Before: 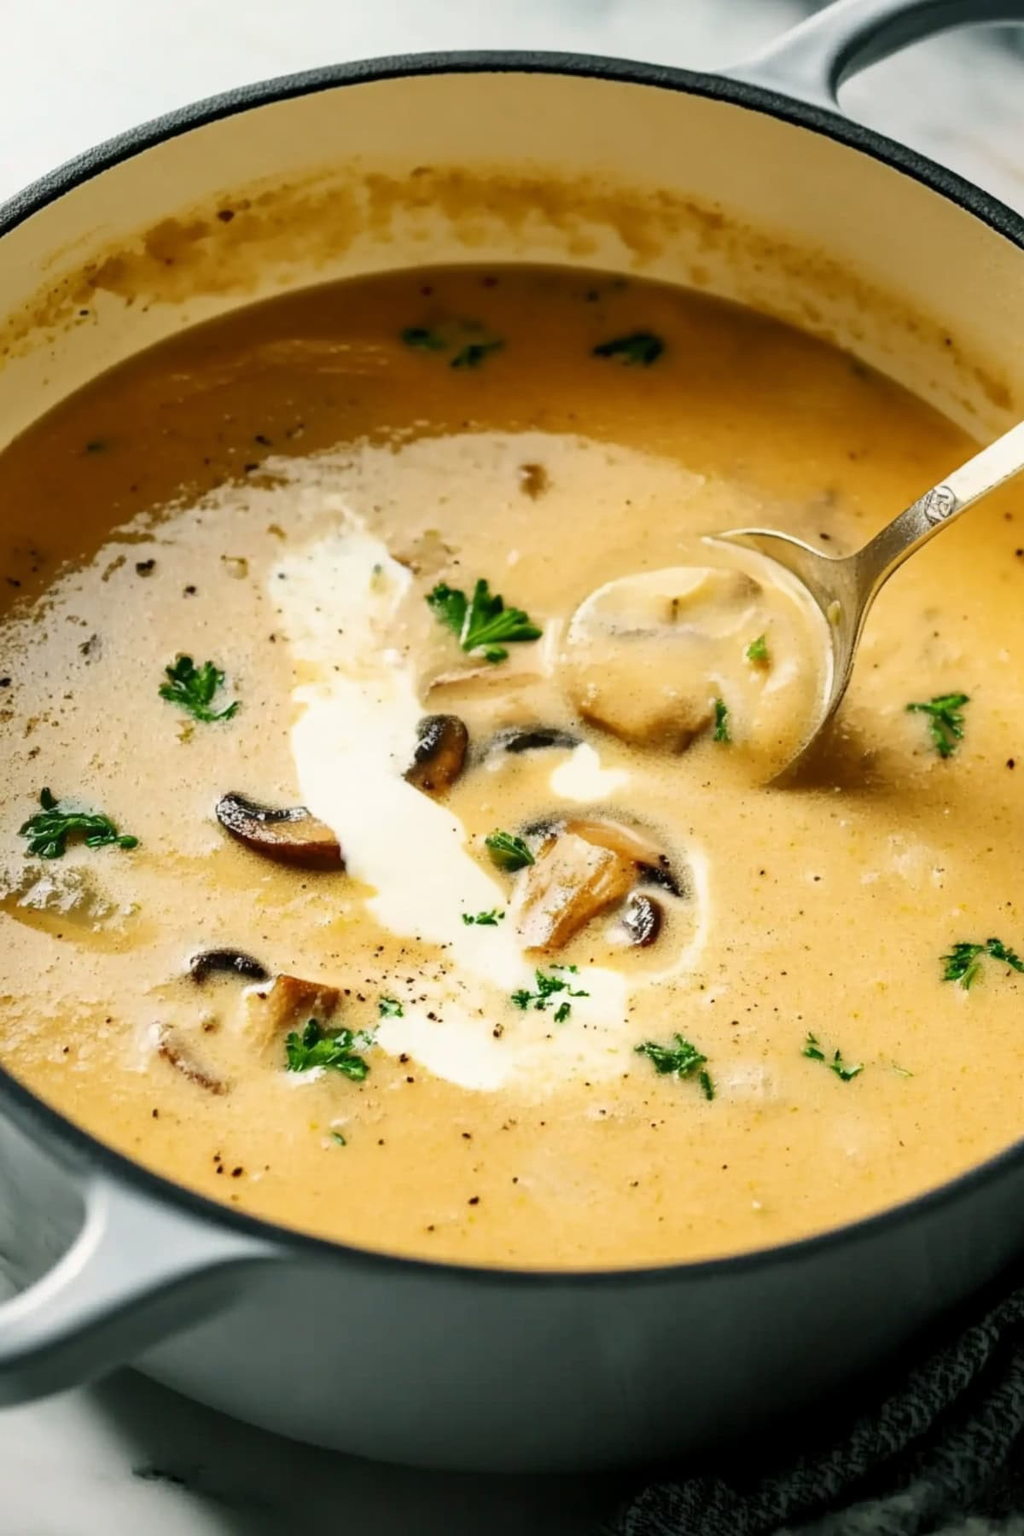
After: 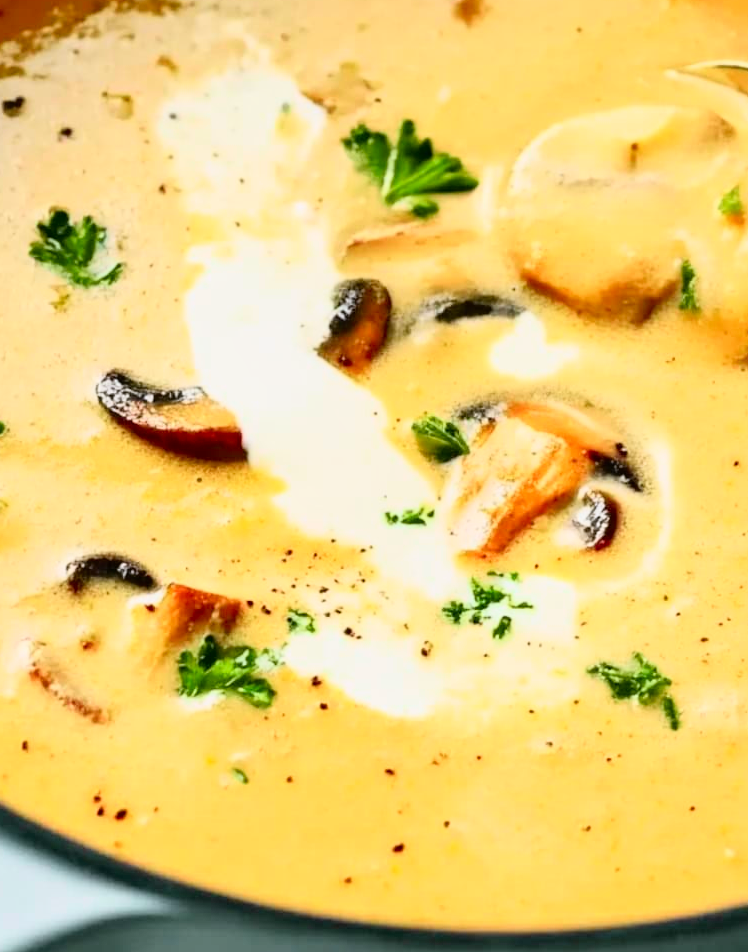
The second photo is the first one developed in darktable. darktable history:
local contrast: mode bilateral grid, contrast 10, coarseness 25, detail 115%, midtone range 0.2
crop: left 13.149%, top 31.108%, right 24.516%, bottom 15.964%
color correction: highlights a* -0.086, highlights b* -5.25, shadows a* -0.134, shadows b* -0.114
tone curve: curves: ch0 [(0, 0.005) (0.103, 0.097) (0.18, 0.22) (0.378, 0.482) (0.504, 0.631) (0.663, 0.801) (0.834, 0.914) (1, 0.971)]; ch1 [(0, 0) (0.172, 0.123) (0.324, 0.253) (0.396, 0.388) (0.478, 0.461) (0.499, 0.498) (0.522, 0.528) (0.604, 0.692) (0.704, 0.818) (1, 1)]; ch2 [(0, 0) (0.411, 0.424) (0.496, 0.5) (0.515, 0.519) (0.555, 0.585) (0.628, 0.703) (1, 1)], color space Lab, independent channels, preserve colors none
